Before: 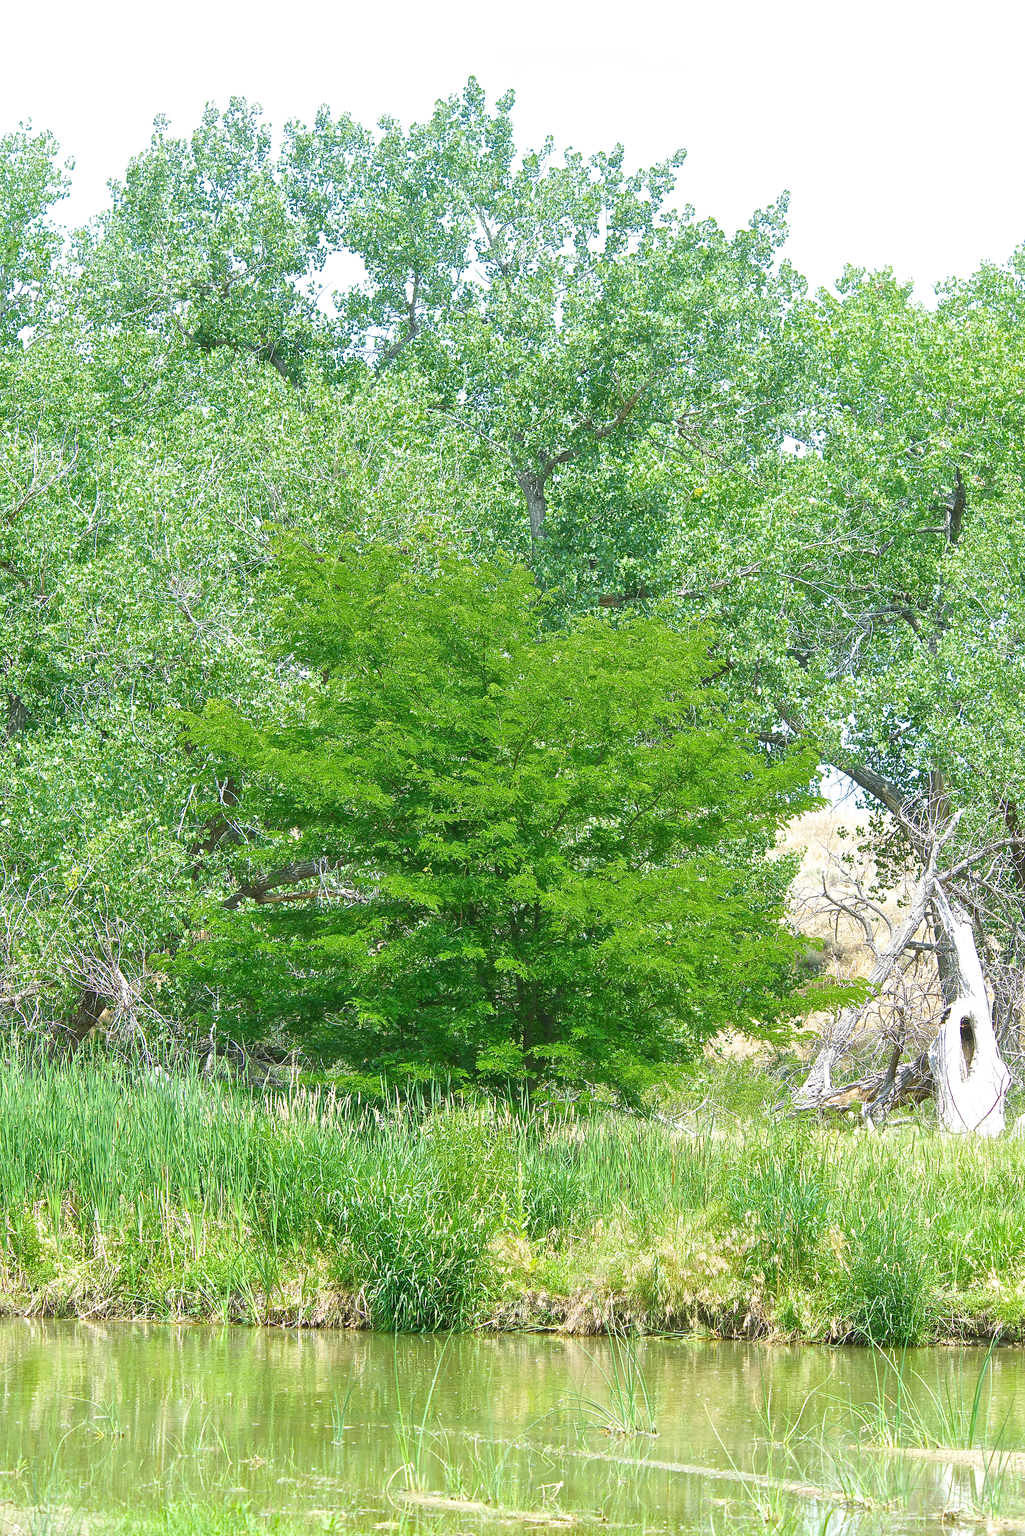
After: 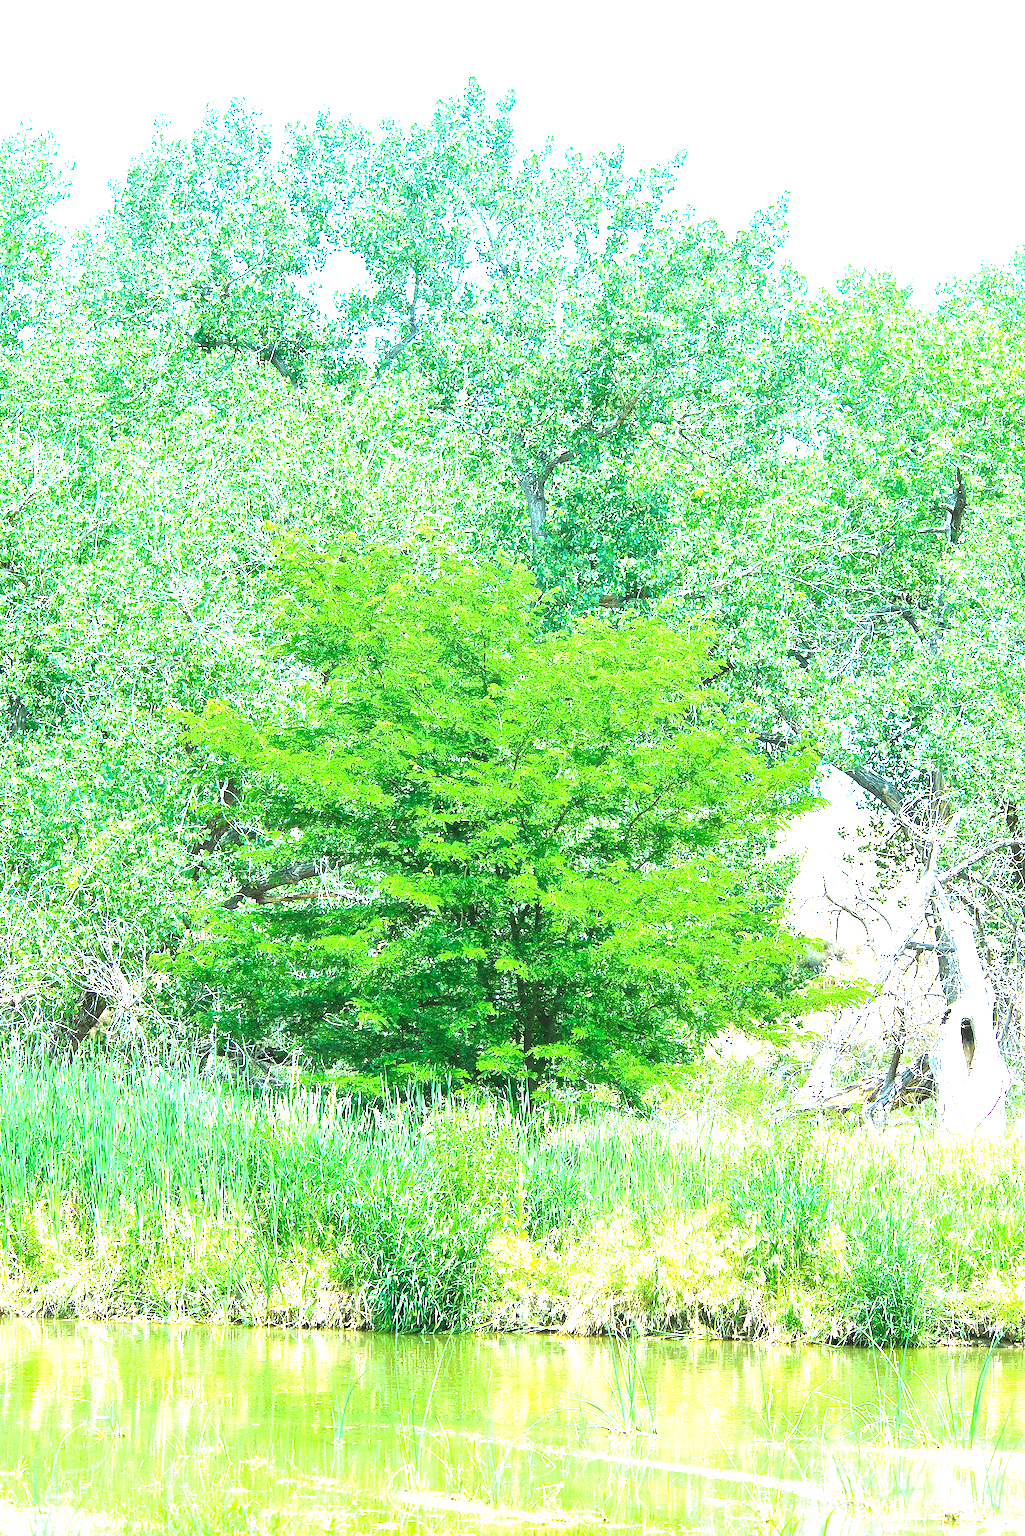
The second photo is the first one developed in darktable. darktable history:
exposure: black level correction 0, exposure 0.7 EV, compensate exposure bias true, compensate highlight preservation false
color correction: highlights a* -10.04, highlights b* -10.37
color balance rgb: global offset › luminance 0.71%, perceptual saturation grading › global saturation -11.5%, perceptual brilliance grading › highlights 17.77%, perceptual brilliance grading › mid-tones 31.71%, perceptual brilliance grading › shadows -31.01%, global vibrance 50%
